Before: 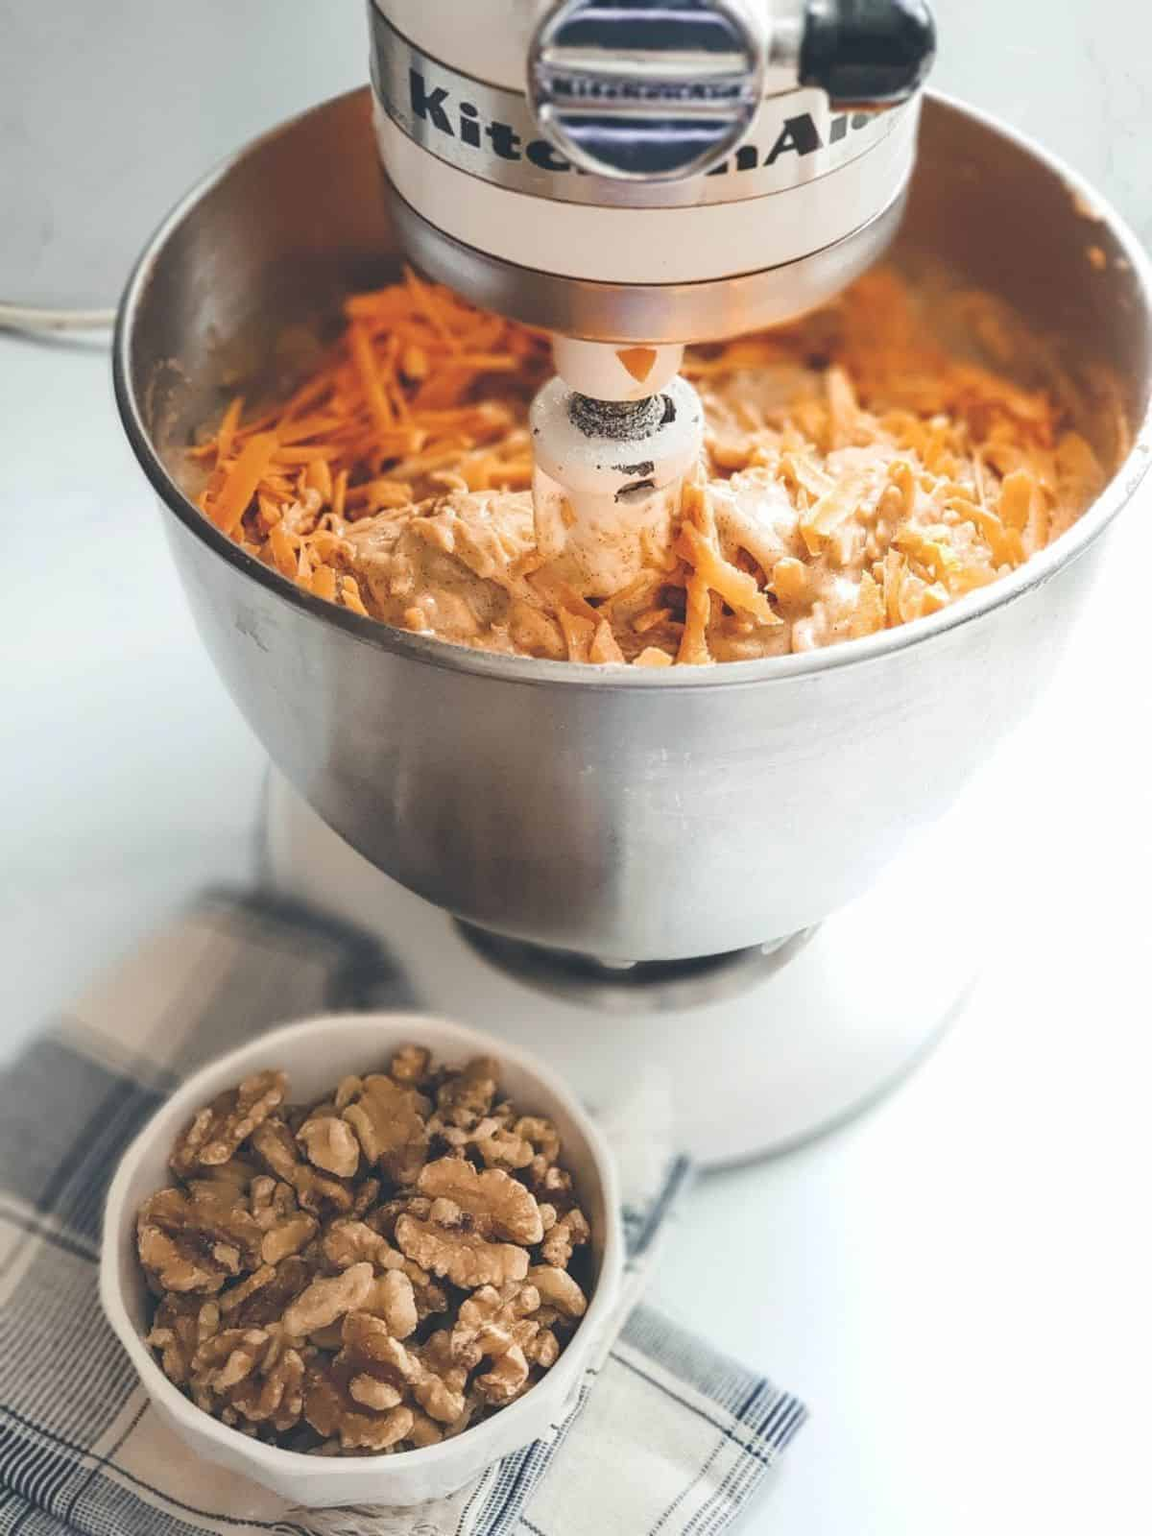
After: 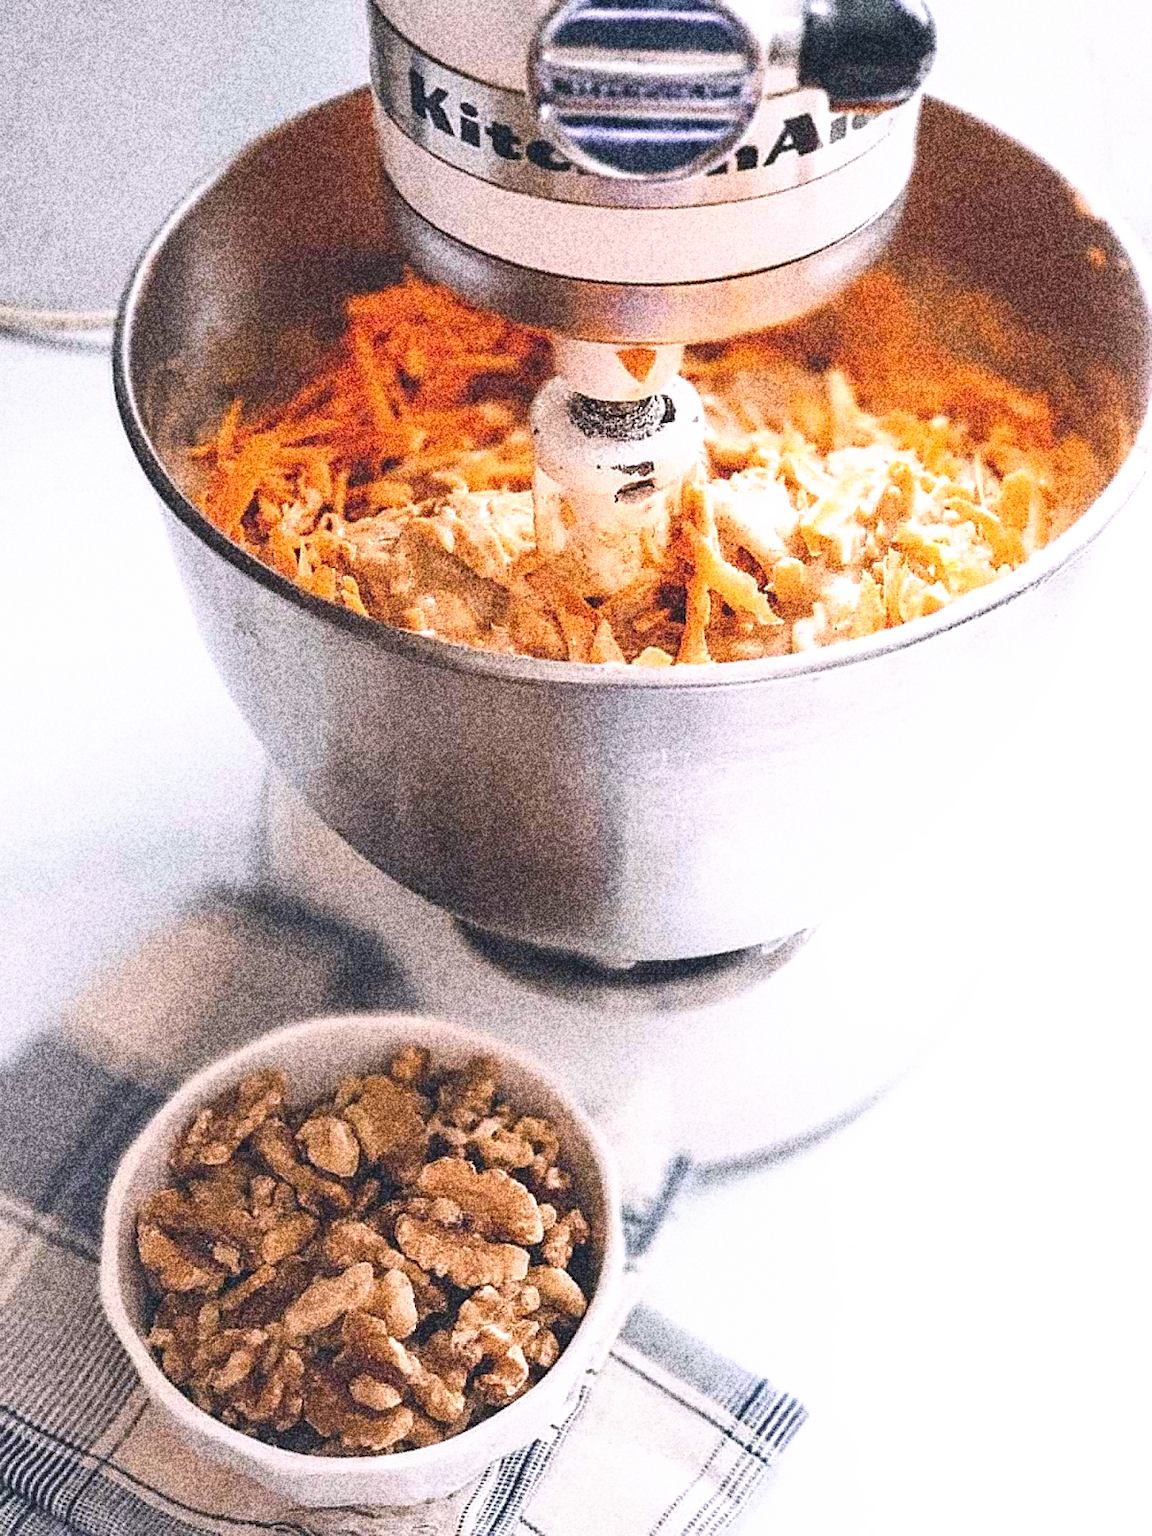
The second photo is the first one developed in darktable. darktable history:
sharpen: on, module defaults
tone curve: curves: ch0 [(0, 0) (0.003, 0.002) (0.011, 0.009) (0.025, 0.02) (0.044, 0.036) (0.069, 0.057) (0.1, 0.081) (0.136, 0.115) (0.177, 0.153) (0.224, 0.202) (0.277, 0.264) (0.335, 0.333) (0.399, 0.409) (0.468, 0.491) (0.543, 0.58) (0.623, 0.675) (0.709, 0.777) (0.801, 0.88) (0.898, 0.98) (1, 1)], preserve colors none
white balance: red 1.05, blue 1.072
grain: coarseness 30.02 ISO, strength 100%
